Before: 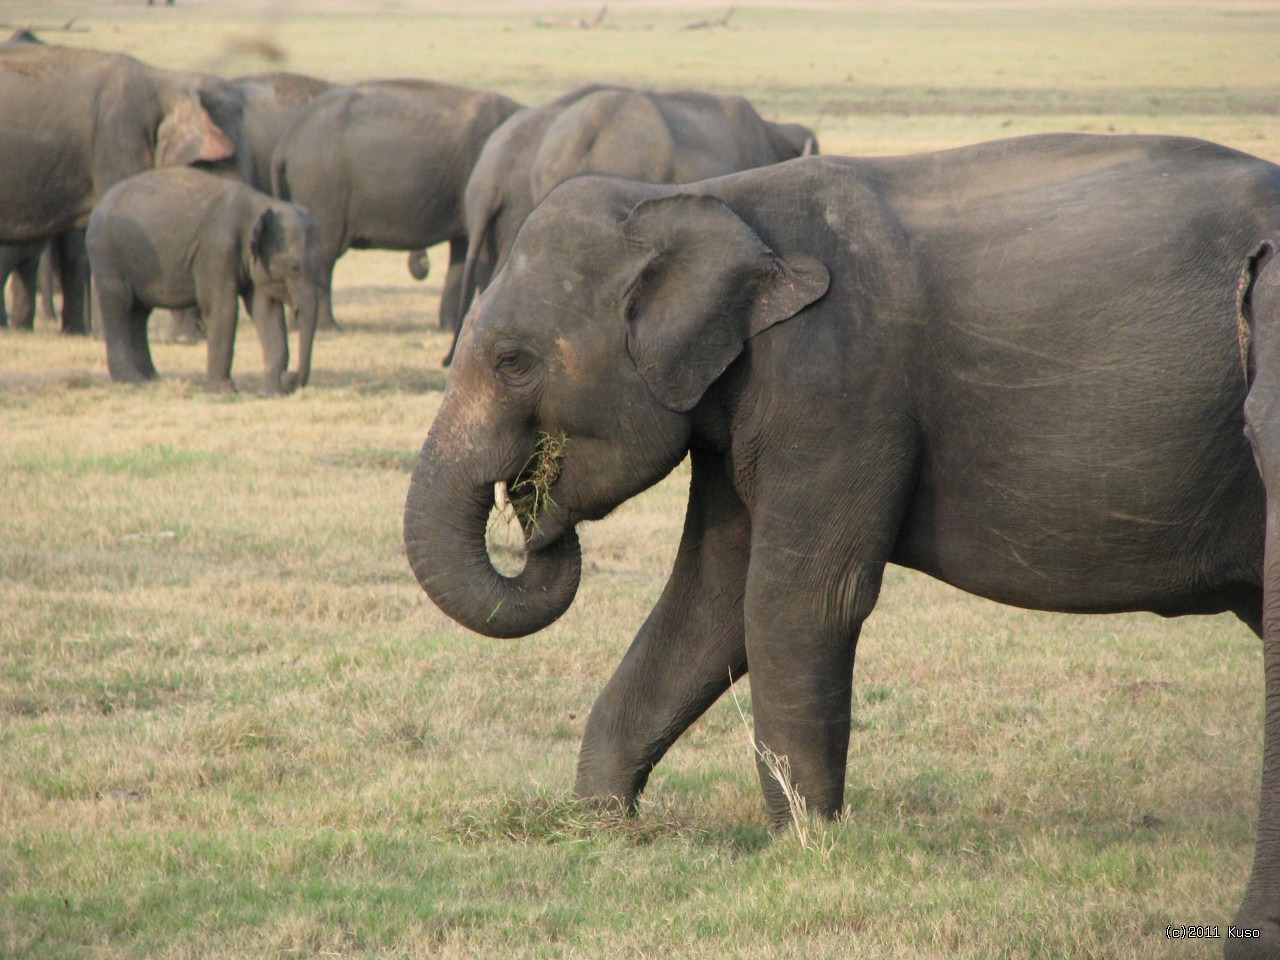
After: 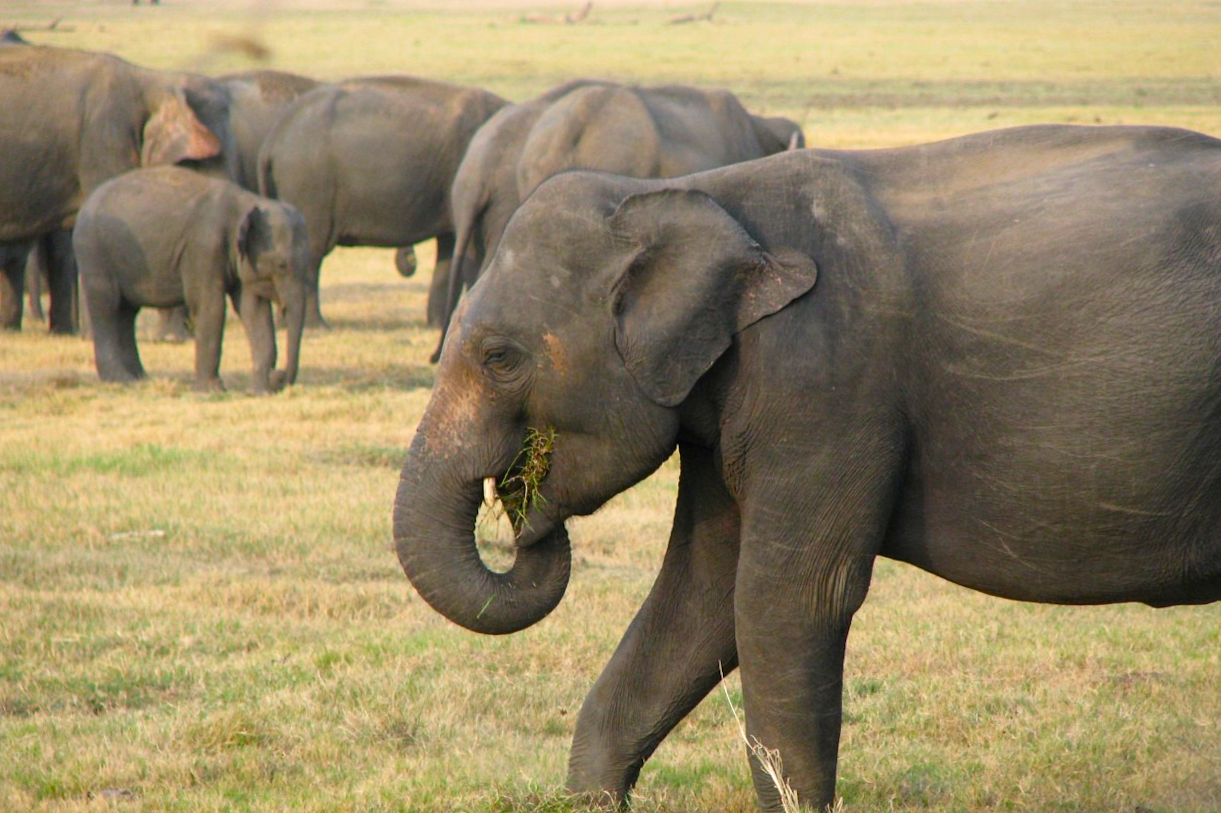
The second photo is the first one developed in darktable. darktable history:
crop and rotate: angle 0.483°, left 0.387%, right 3.104%, bottom 14.313%
color balance rgb: perceptual saturation grading › global saturation 31.057%, perceptual brilliance grading › highlights 11.394%, global vibrance 16.02%, saturation formula JzAzBz (2021)
